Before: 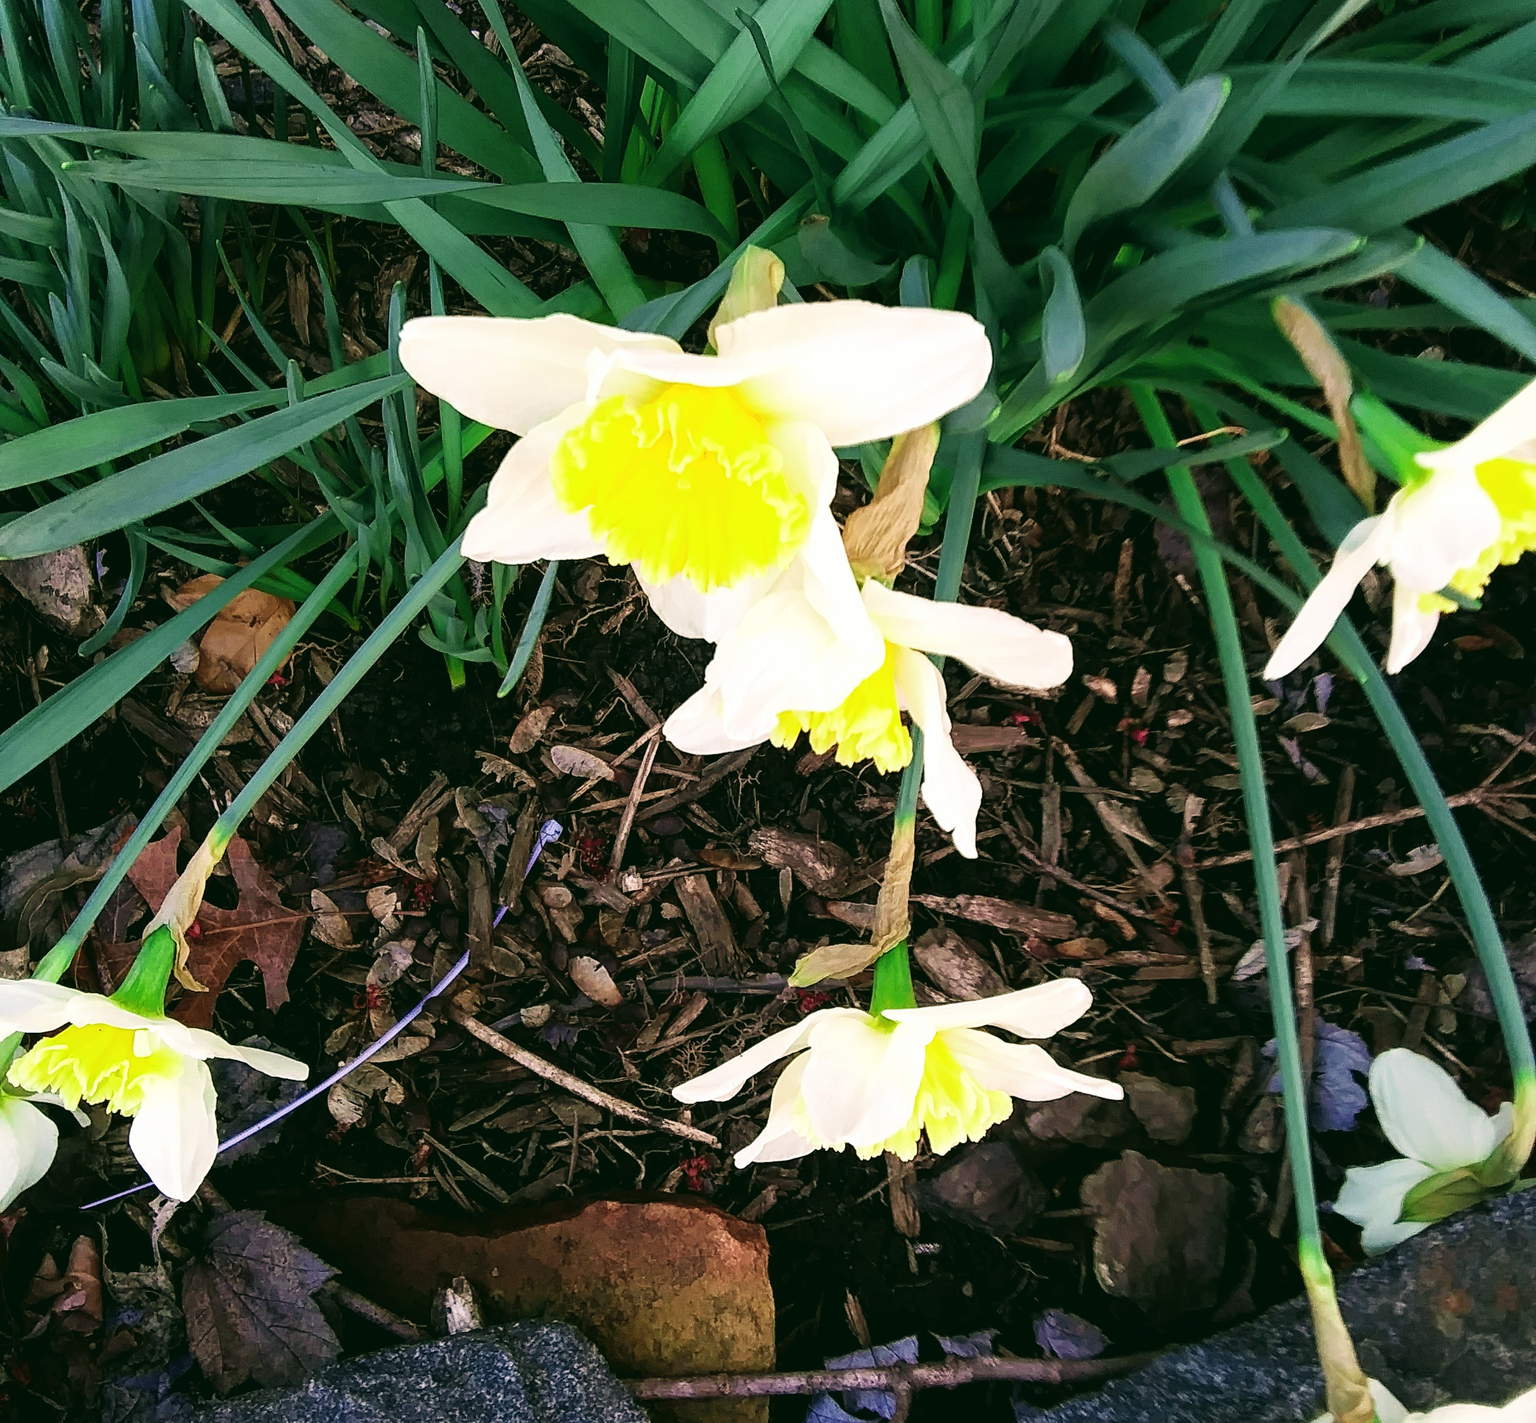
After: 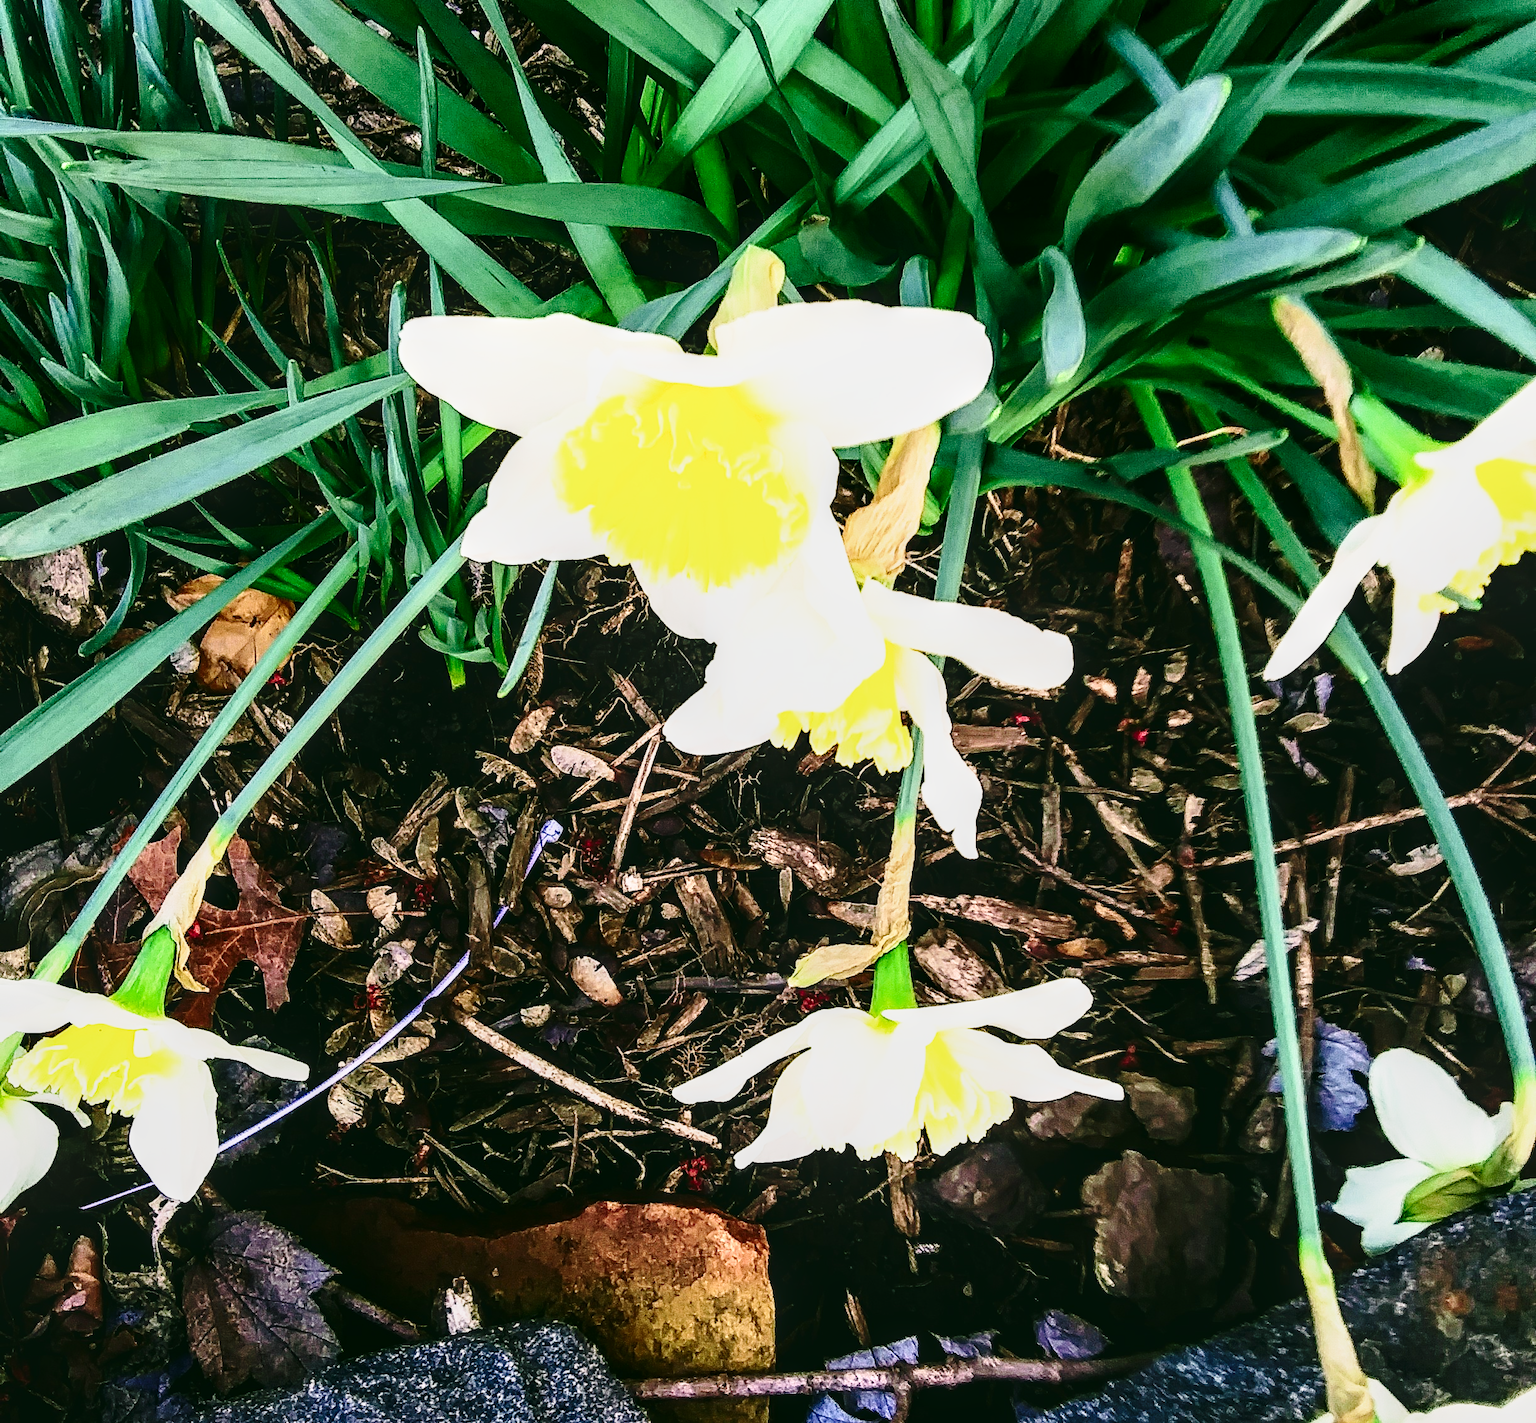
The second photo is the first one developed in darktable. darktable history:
base curve: curves: ch0 [(0, 0) (0.028, 0.03) (0.121, 0.232) (0.46, 0.748) (0.859, 0.968) (1, 1)], preserve colors none
contrast brightness saturation: contrast 0.28
local contrast: on, module defaults
